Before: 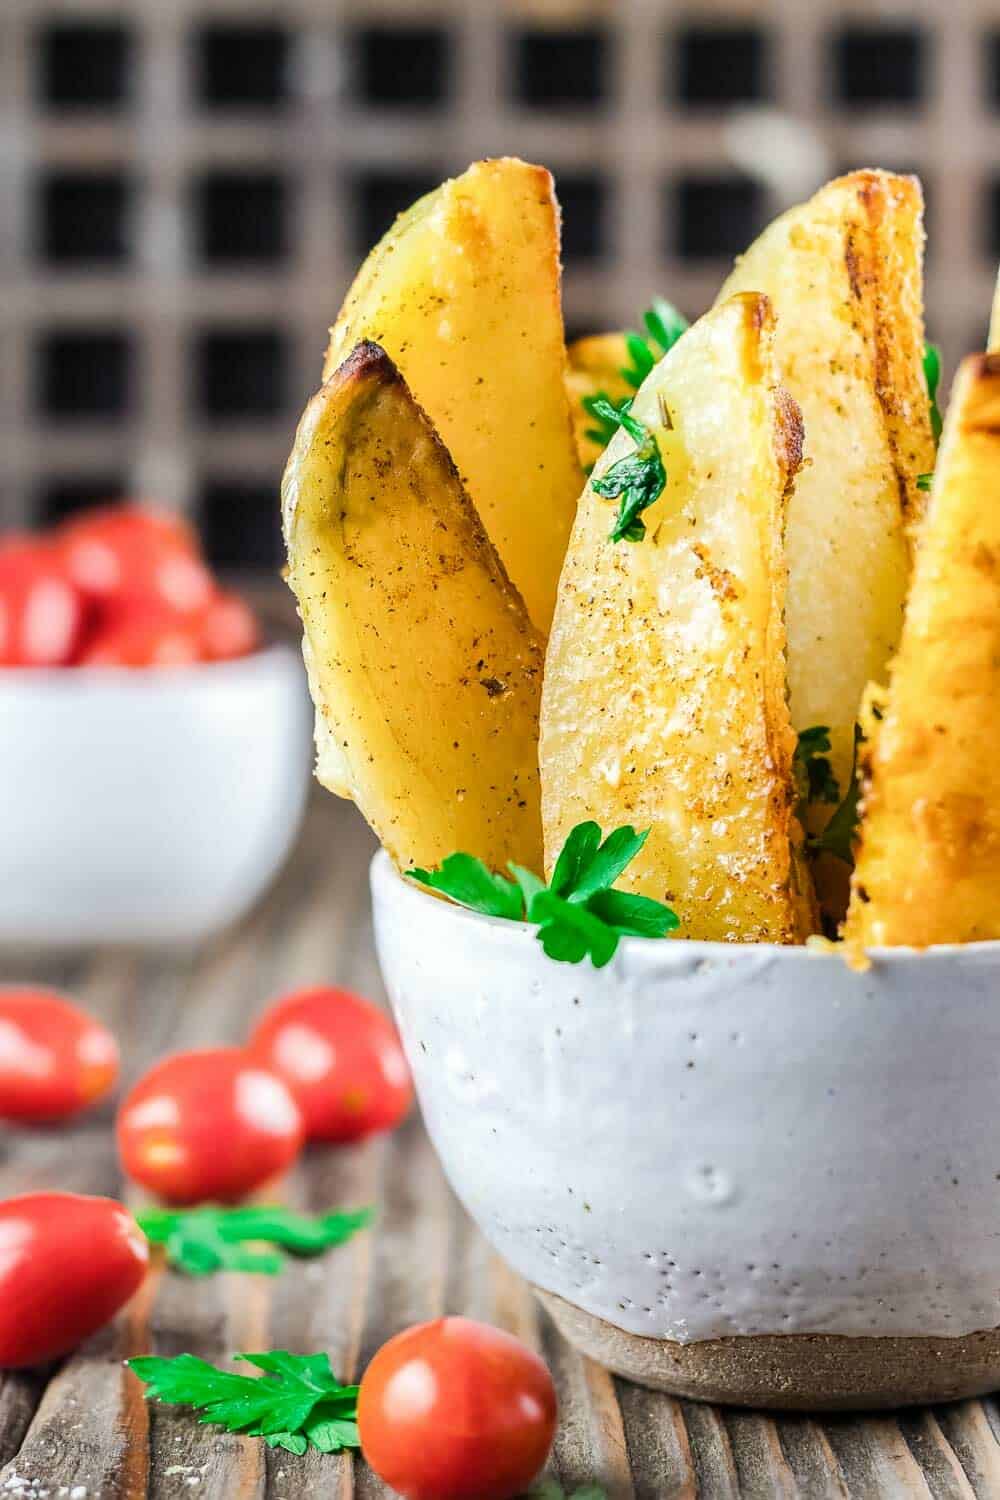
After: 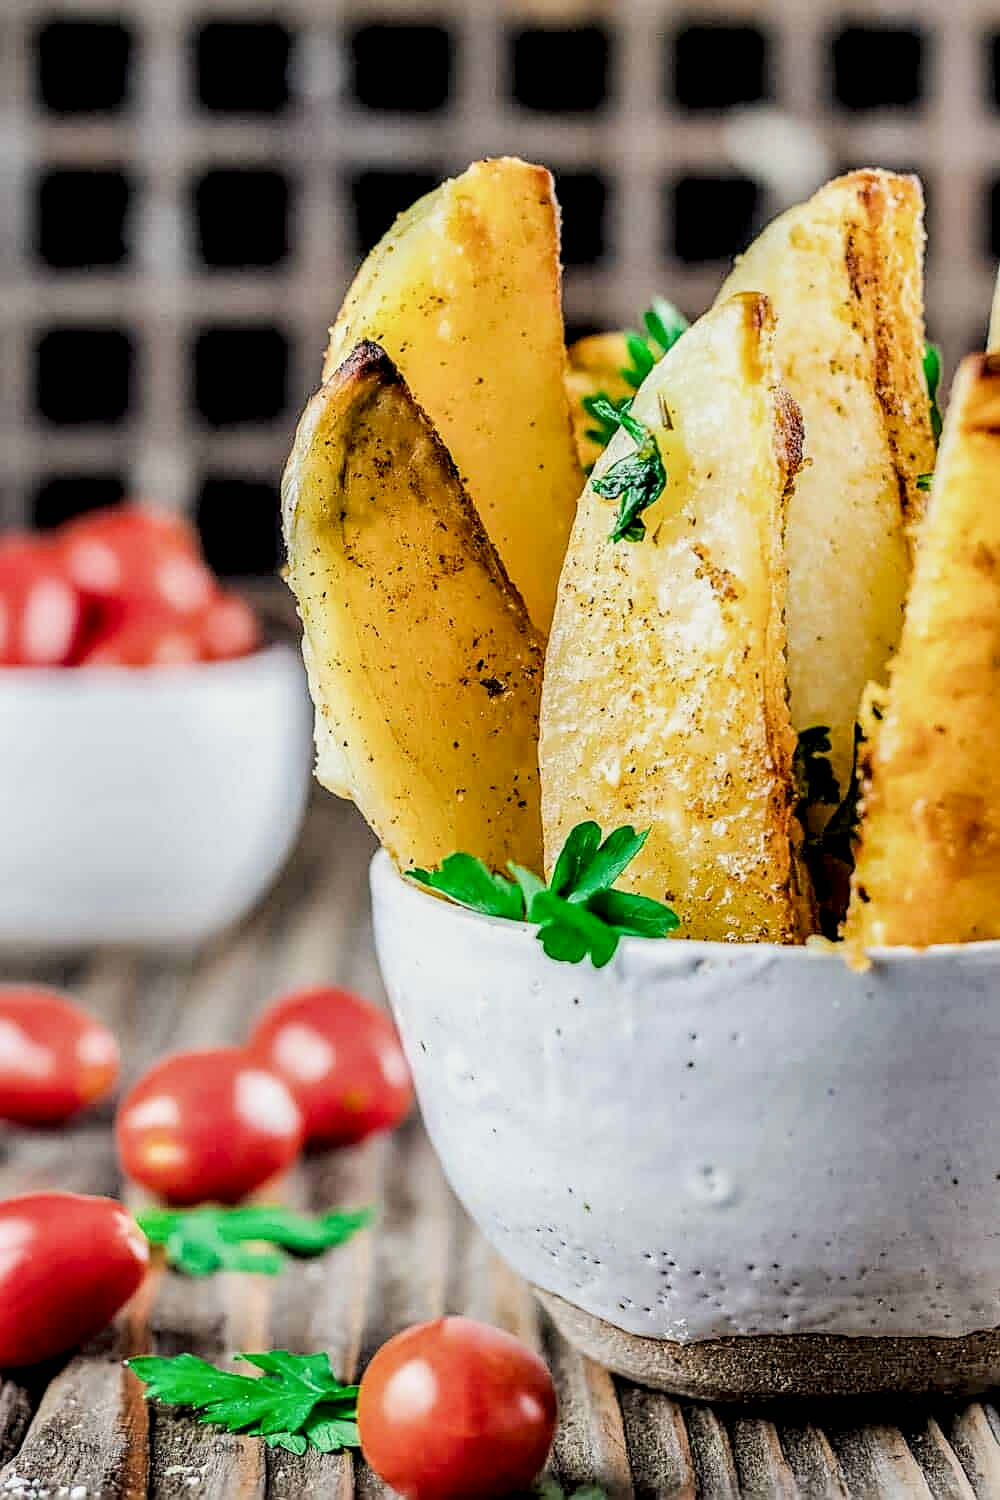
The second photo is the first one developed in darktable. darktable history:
local contrast: detail 160%
filmic rgb: black relative exposure -5 EV, hardness 2.88, contrast 1.1
sharpen: on, module defaults
